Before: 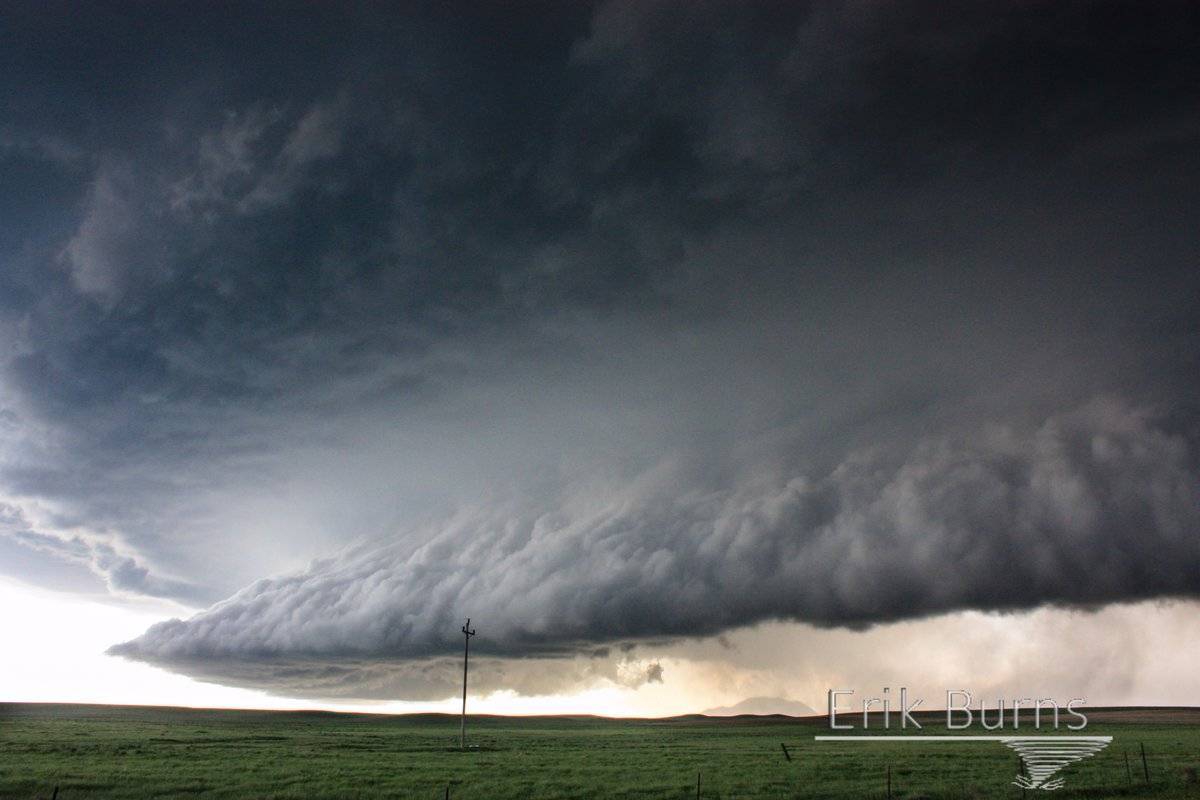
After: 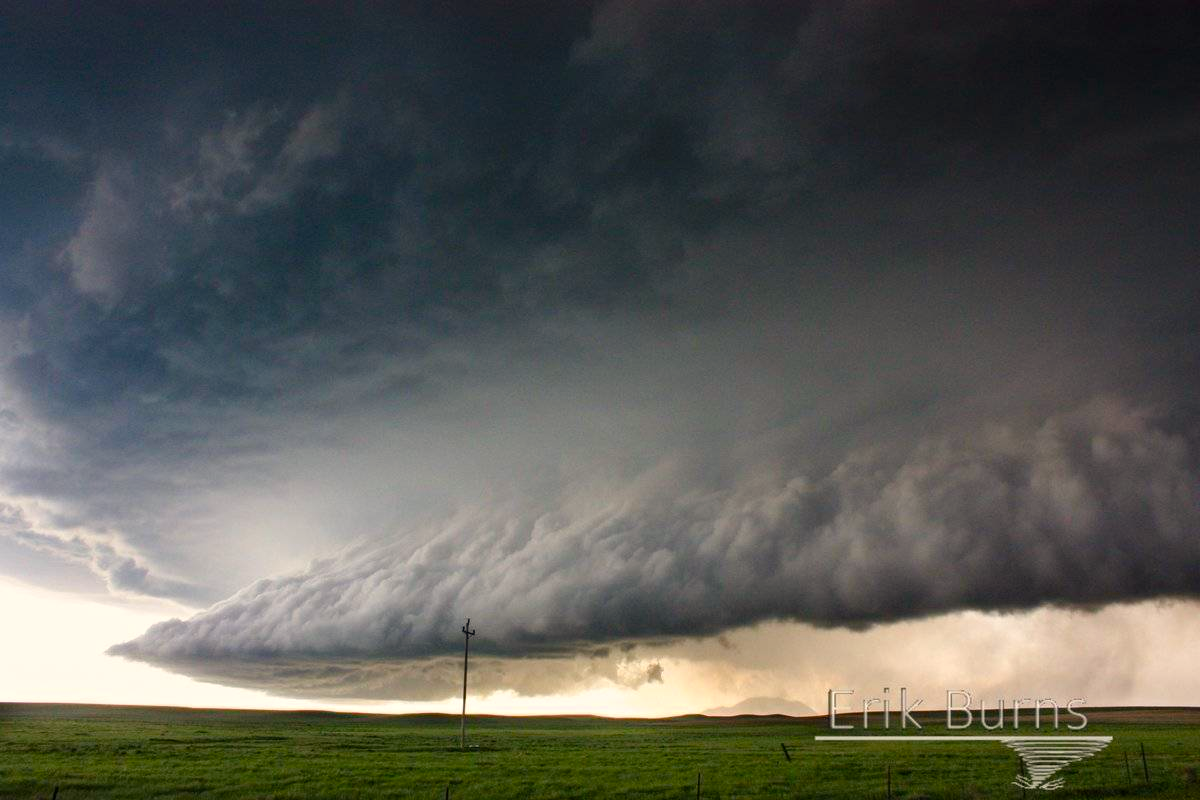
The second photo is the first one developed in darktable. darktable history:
color balance rgb: perceptual saturation grading › global saturation 23.568%, perceptual saturation grading › highlights -23.84%, perceptual saturation grading › mid-tones 23.758%, perceptual saturation grading › shadows 39.517%, global vibrance 10.705%
color calibration: x 0.331, y 0.346, temperature 5663.26 K
exposure: compensate exposure bias true, compensate highlight preservation false
tone equalizer: on, module defaults
